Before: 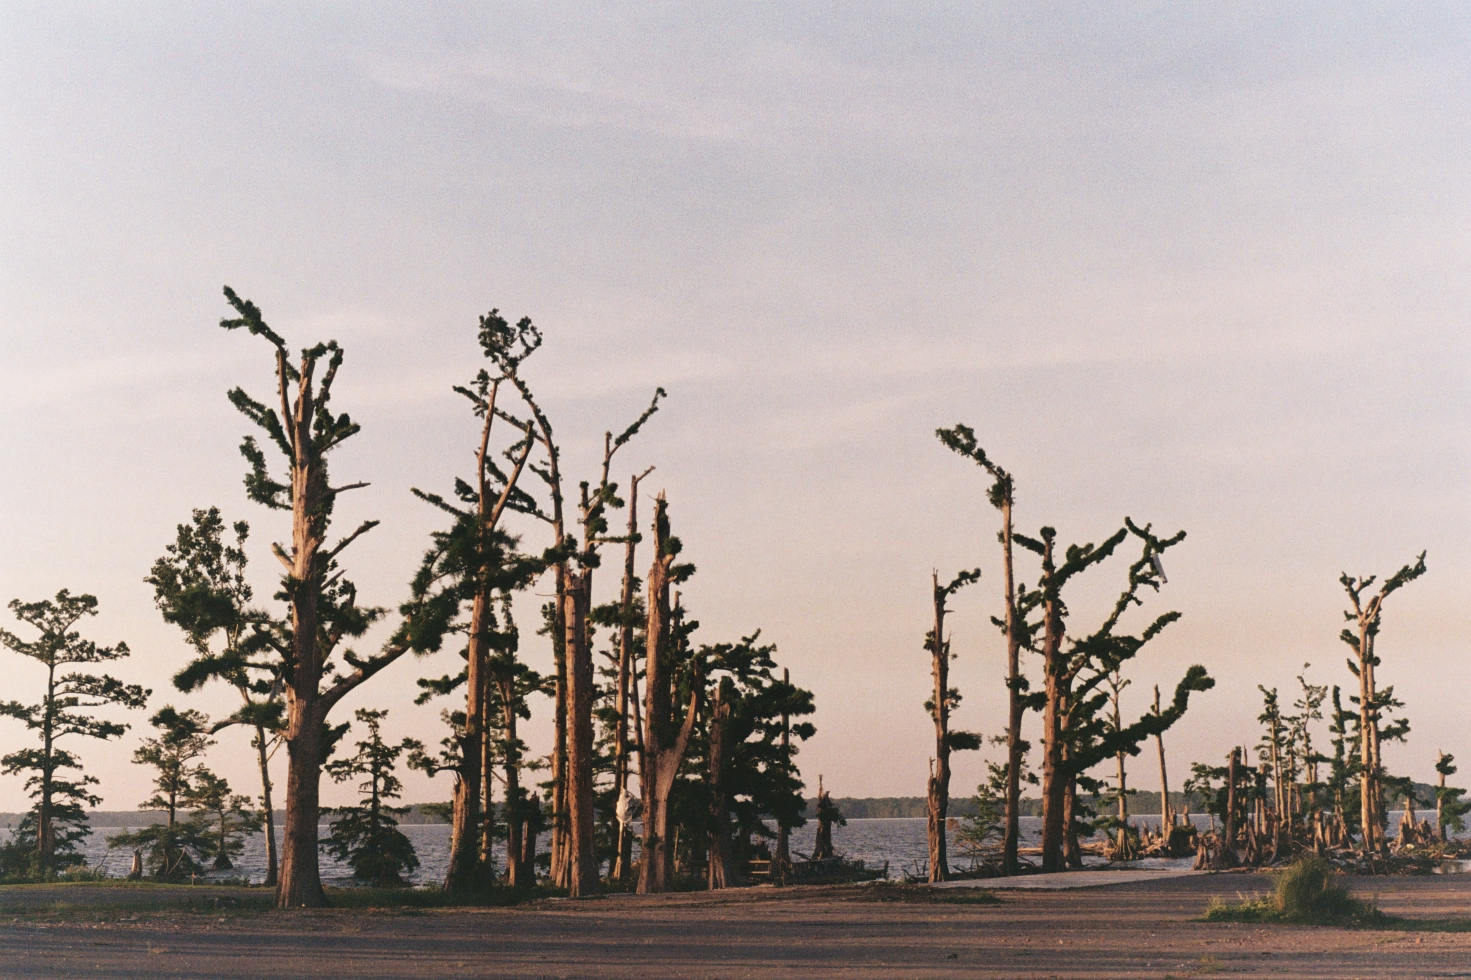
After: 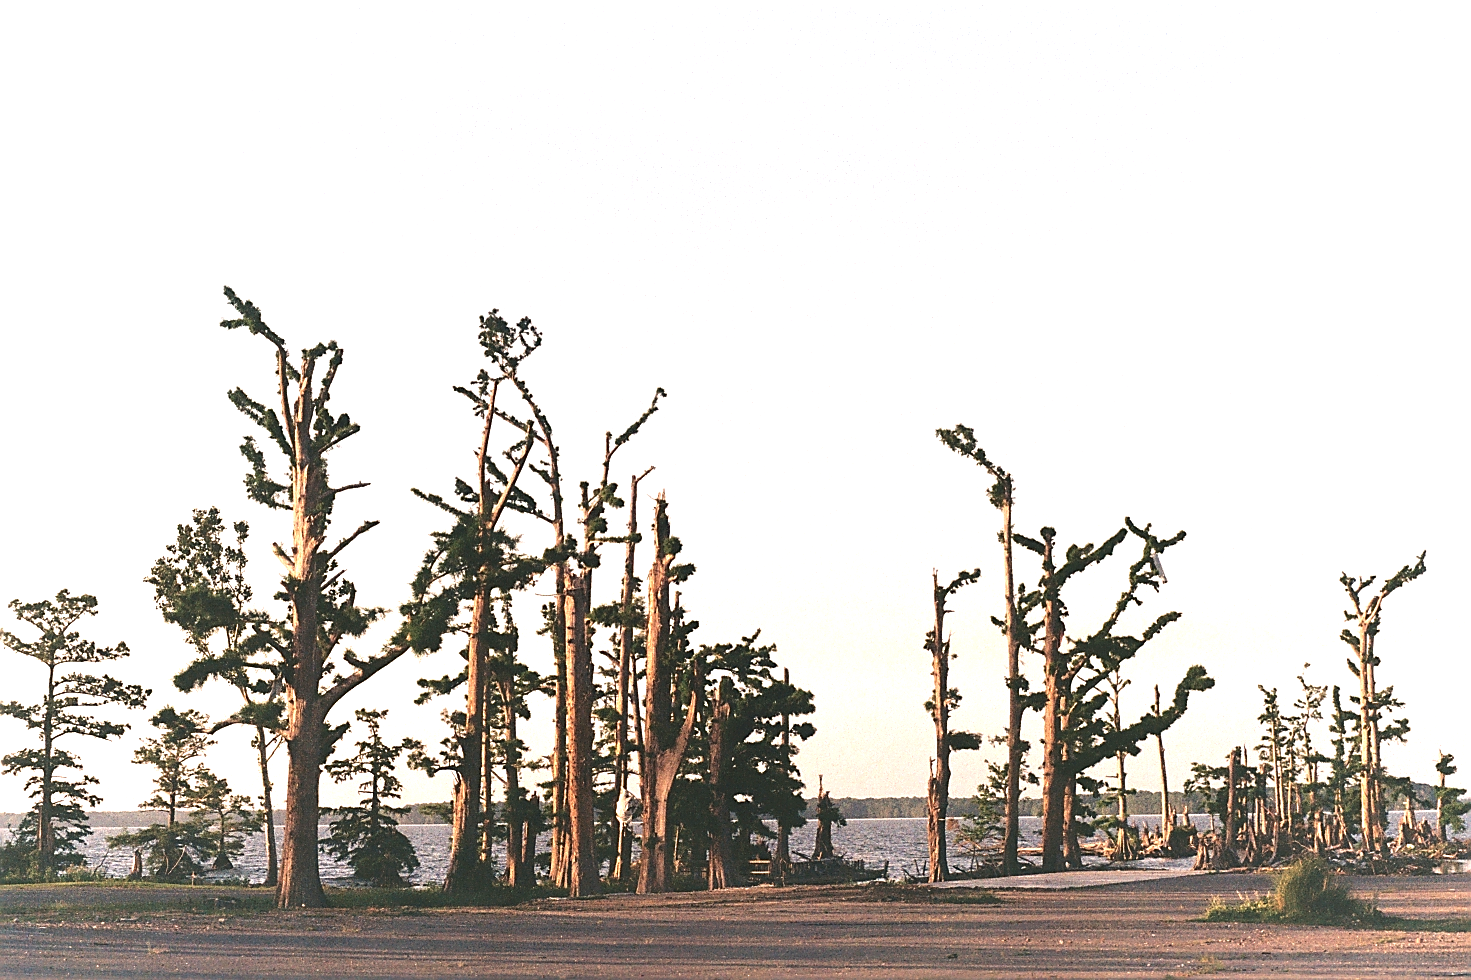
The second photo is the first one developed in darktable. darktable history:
local contrast: mode bilateral grid, contrast 100, coarseness 99, detail 93%, midtone range 0.2
sharpen: radius 1.366, amount 1.232, threshold 0.798
exposure: black level correction 0, exposure 1.103 EV, compensate exposure bias true, compensate highlight preservation false
